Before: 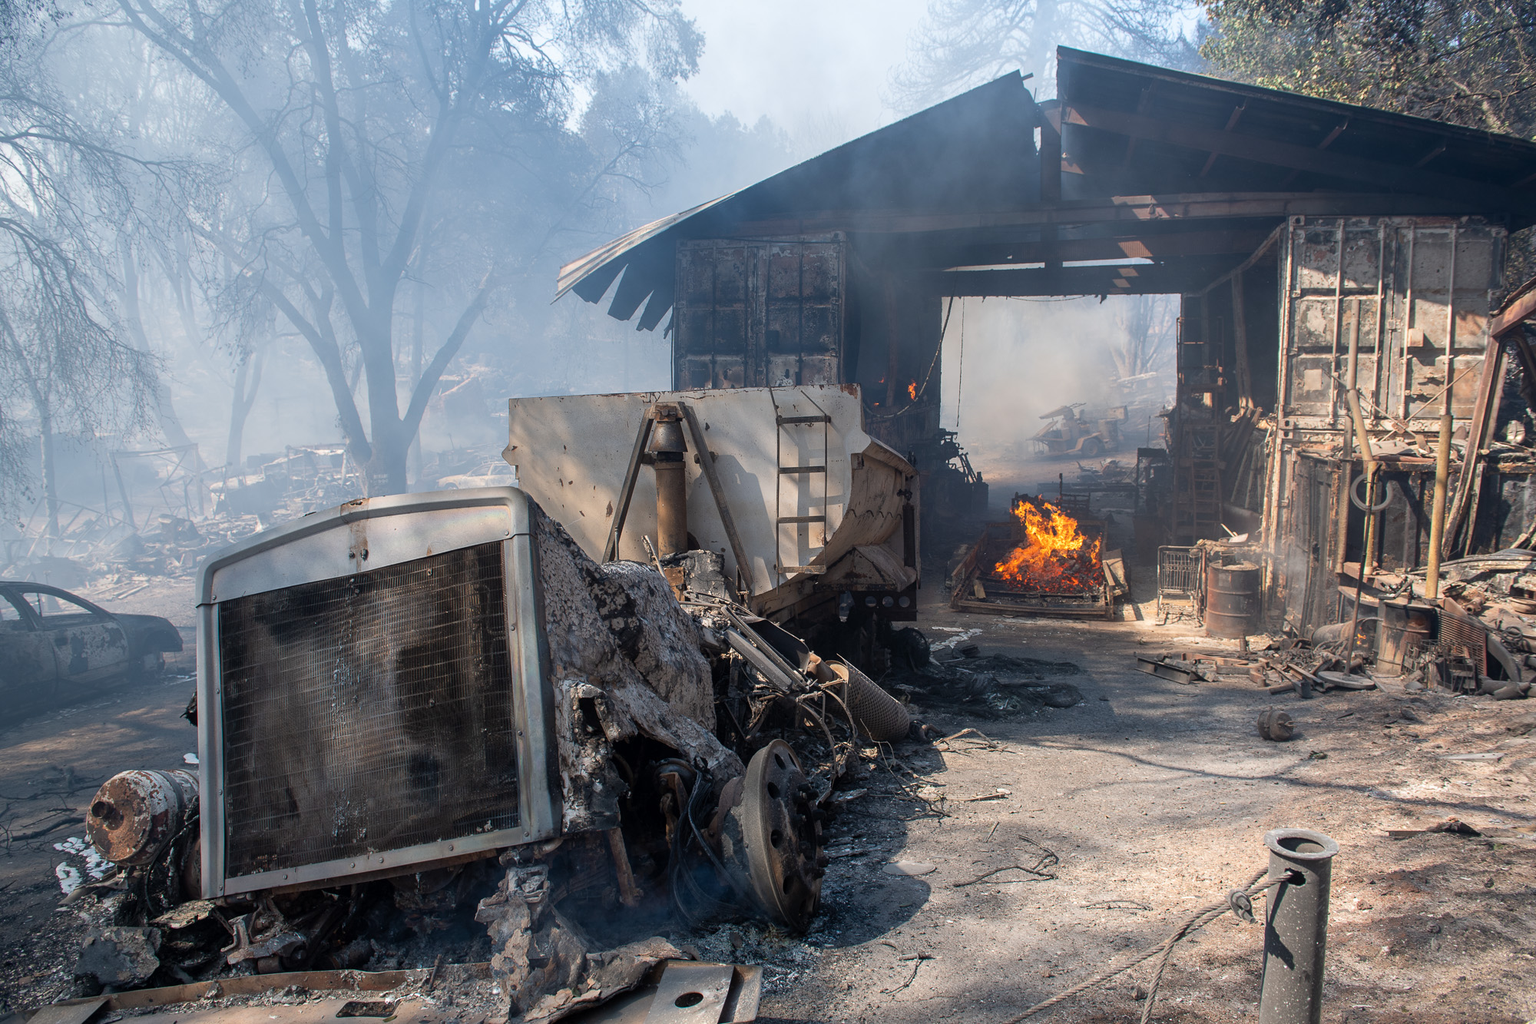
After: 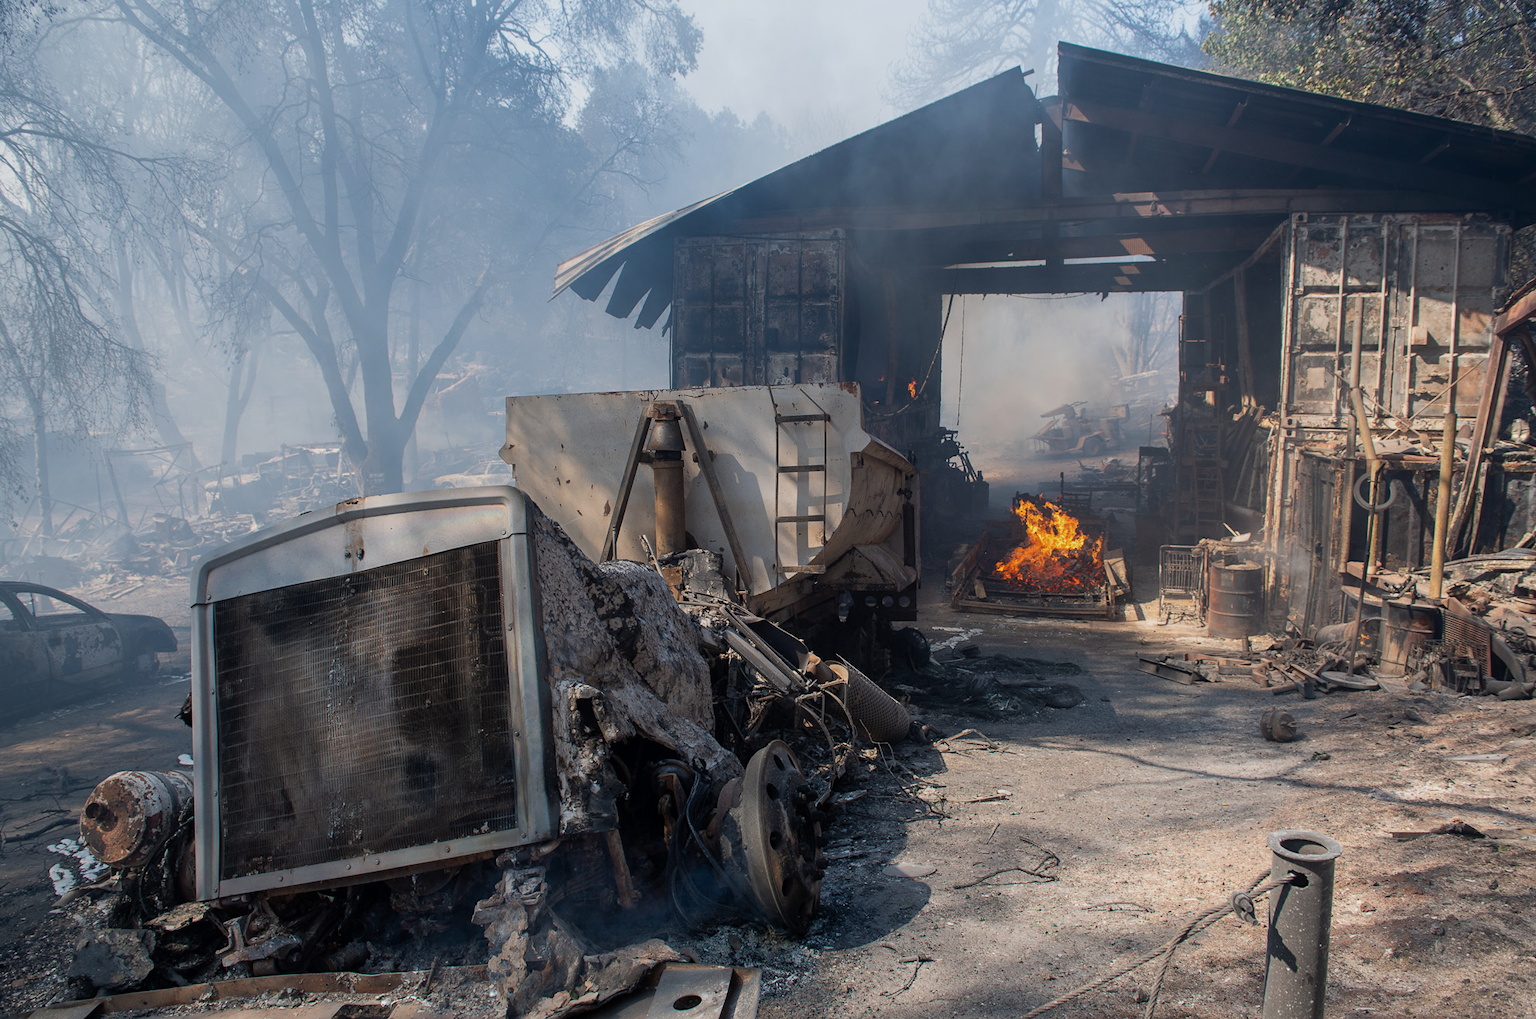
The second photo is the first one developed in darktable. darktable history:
crop: left 0.5%, top 0.478%, right 0.228%, bottom 0.65%
exposure: exposure -0.352 EV, compensate exposure bias true, compensate highlight preservation false
